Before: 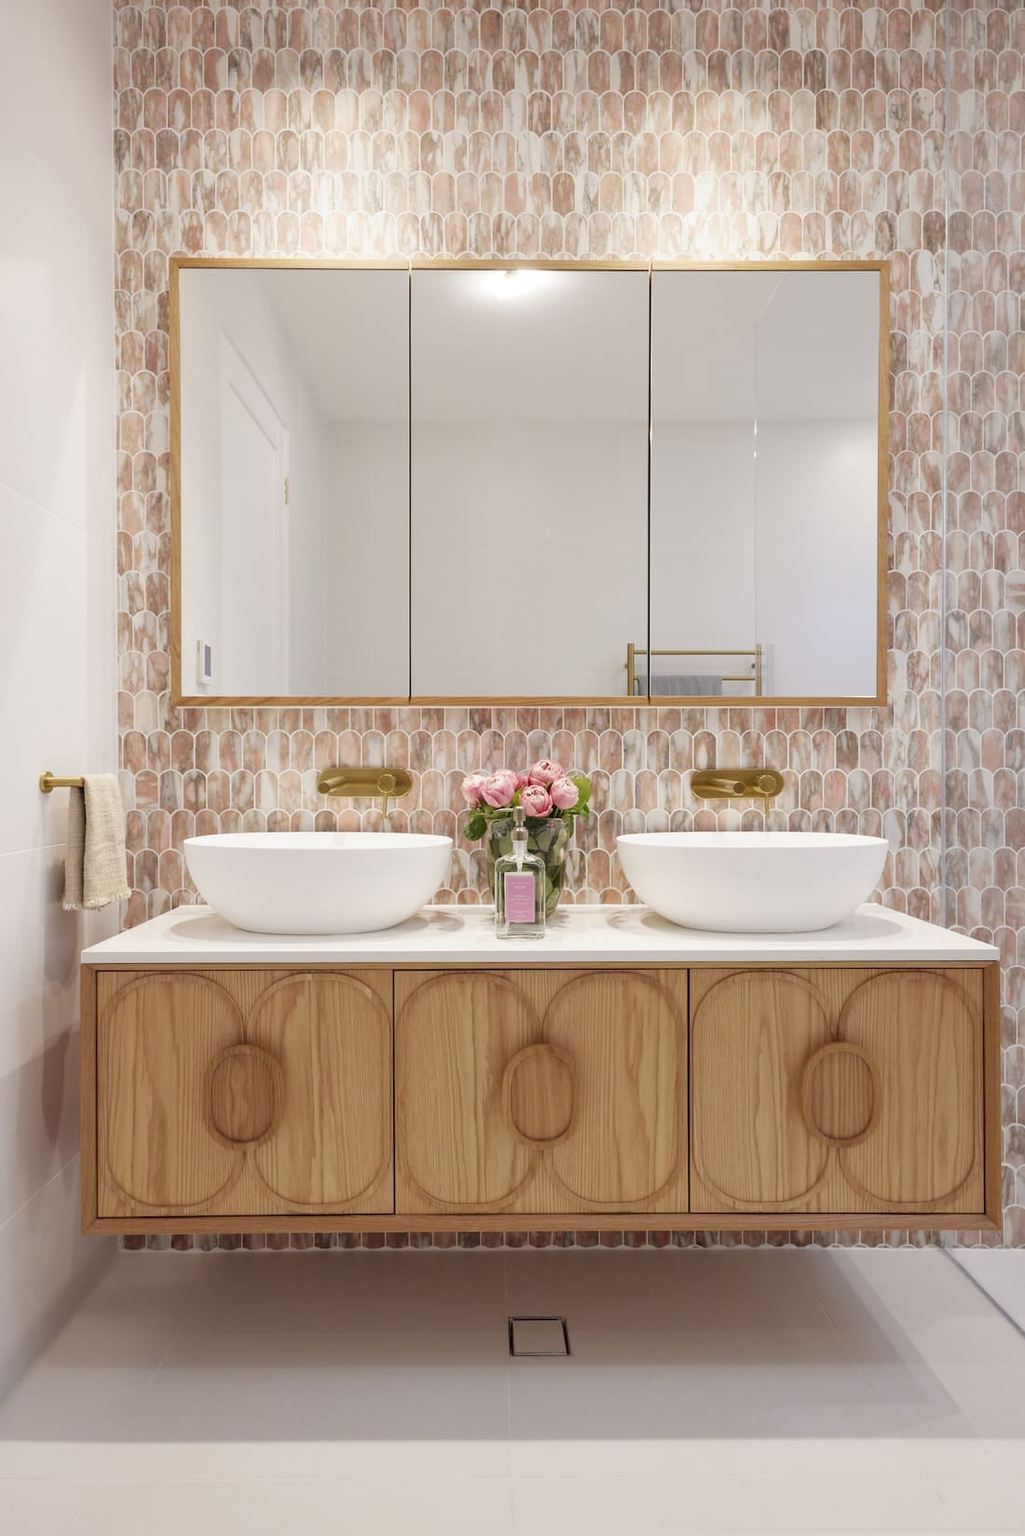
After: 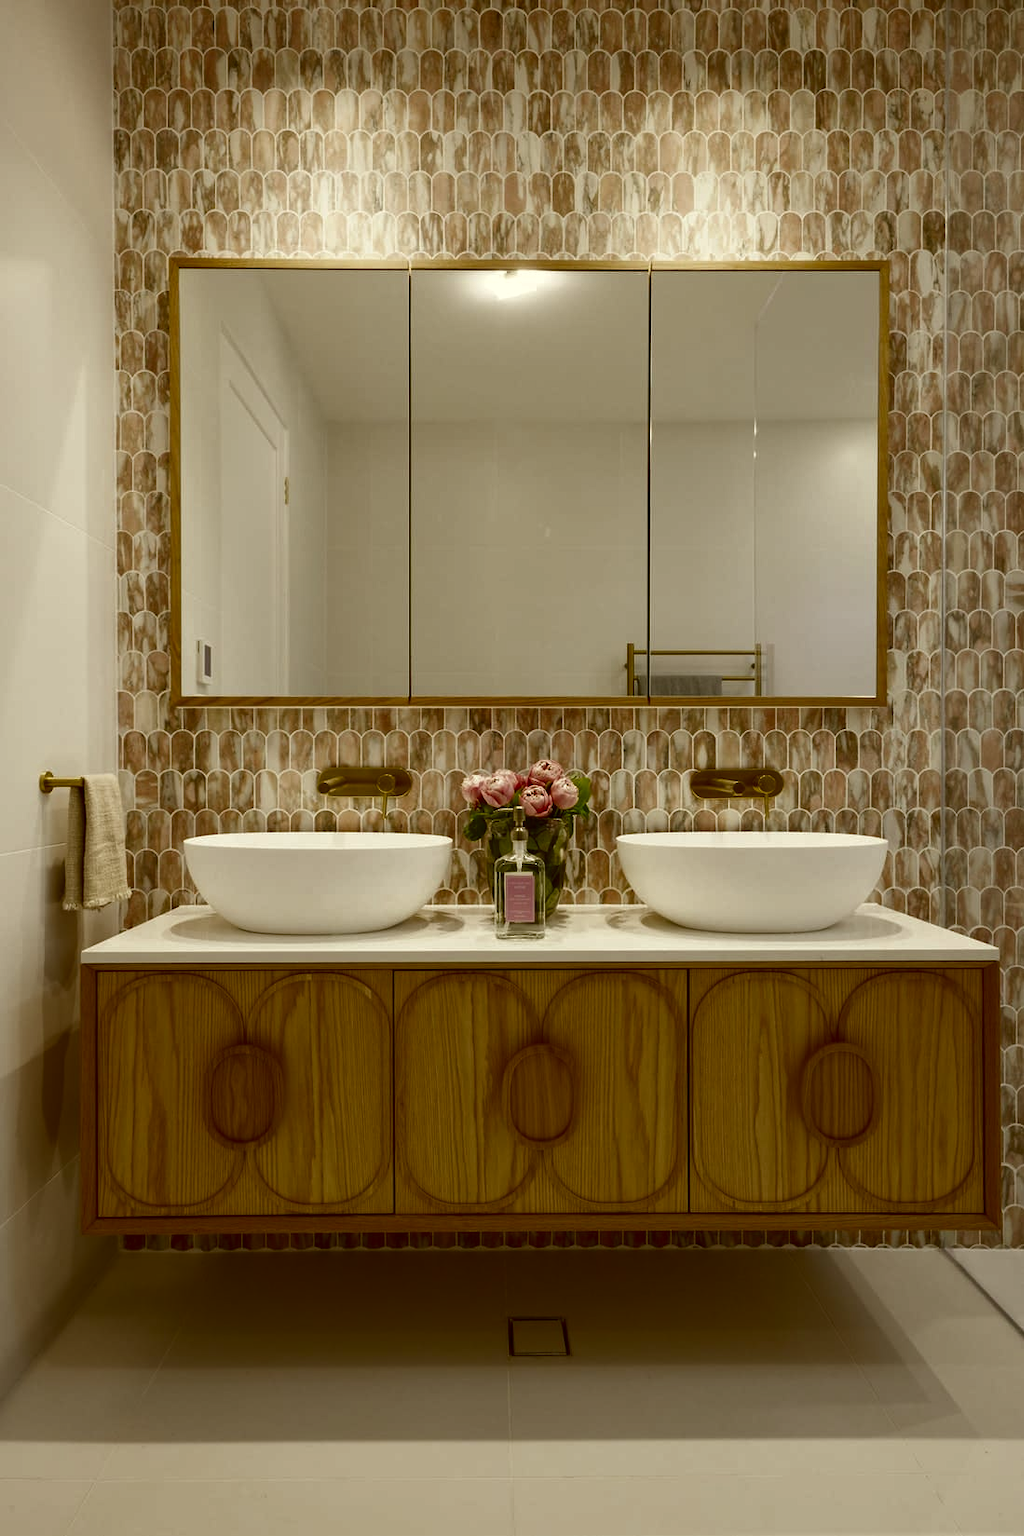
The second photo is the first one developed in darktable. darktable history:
color correction: highlights a* -1.82, highlights b* 10.28, shadows a* 0.666, shadows b* 19.96
contrast brightness saturation: brightness -0.527
